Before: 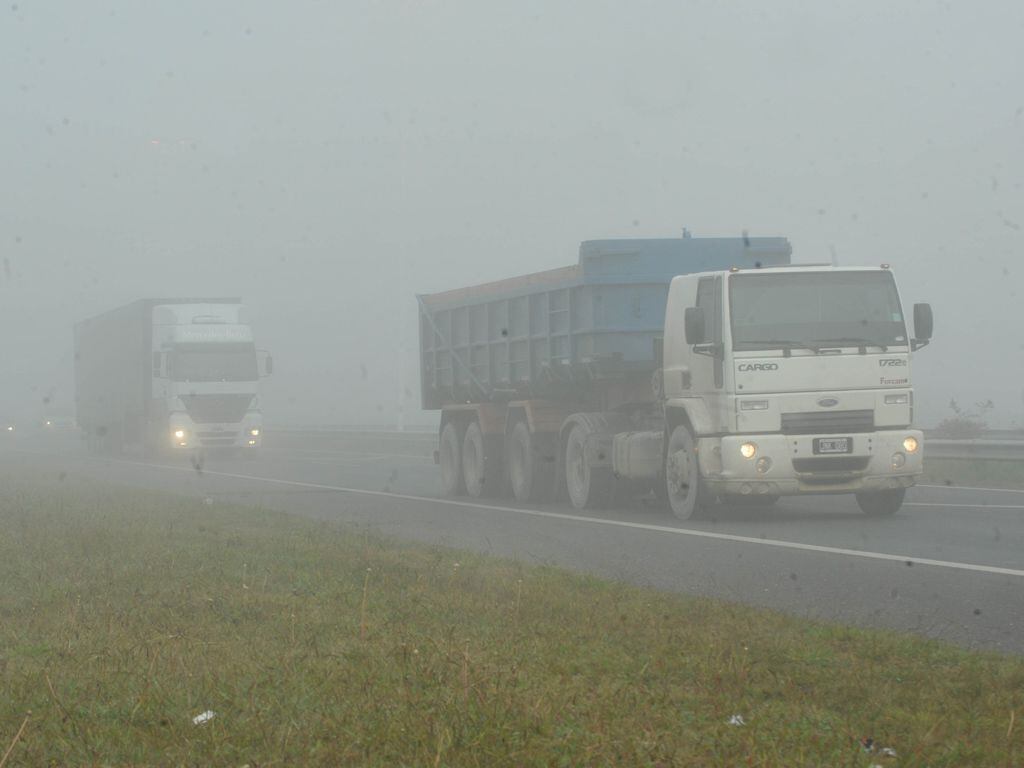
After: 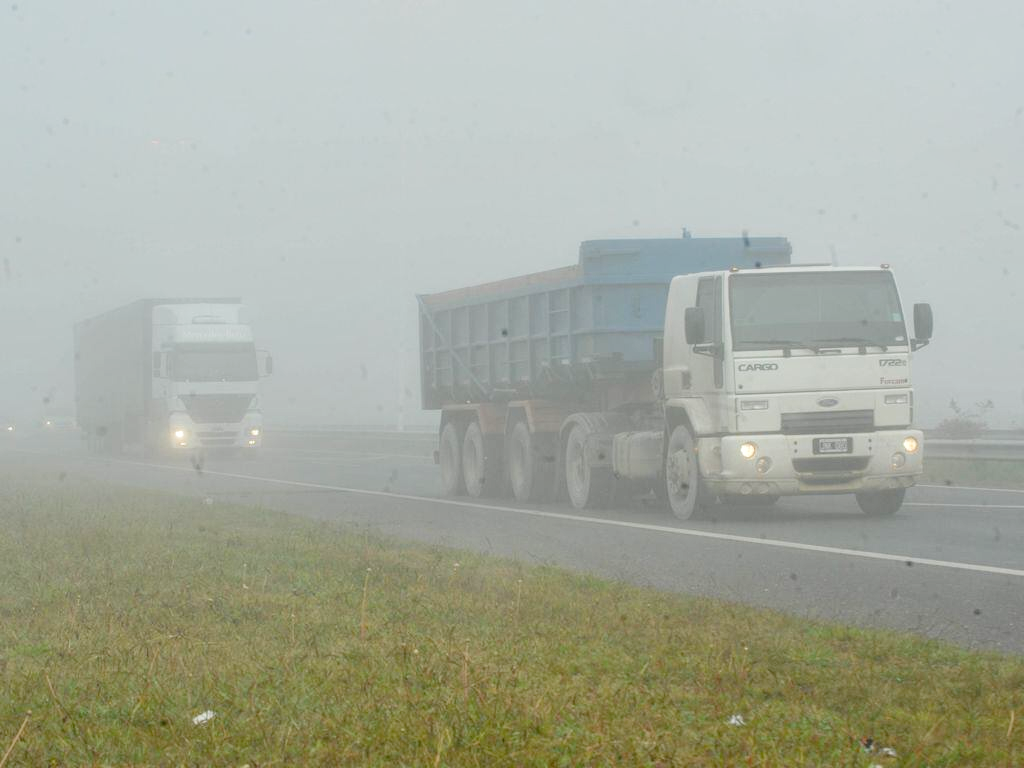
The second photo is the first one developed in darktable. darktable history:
local contrast: highlights 57%, shadows 52%, detail 130%, midtone range 0.454
tone curve: curves: ch0 [(0, 0.014) (0.17, 0.099) (0.392, 0.438) (0.725, 0.828) (0.872, 0.918) (1, 0.981)]; ch1 [(0, 0) (0.402, 0.36) (0.489, 0.491) (0.5, 0.503) (0.515, 0.52) (0.545, 0.574) (0.615, 0.662) (0.701, 0.725) (1, 1)]; ch2 [(0, 0) (0.42, 0.458) (0.485, 0.499) (0.503, 0.503) (0.531, 0.542) (0.561, 0.594) (0.644, 0.694) (0.717, 0.753) (1, 0.991)], preserve colors none
tone equalizer: -8 EV -0.001 EV, -7 EV 0.002 EV, -6 EV -0.004 EV, -5 EV -0.006 EV, -4 EV -0.053 EV, -3 EV -0.205 EV, -2 EV -0.243 EV, -1 EV 0.101 EV, +0 EV 0.297 EV, edges refinement/feathering 500, mask exposure compensation -1.57 EV, preserve details guided filter
contrast brightness saturation: contrast -0.097, brightness 0.047, saturation 0.078
